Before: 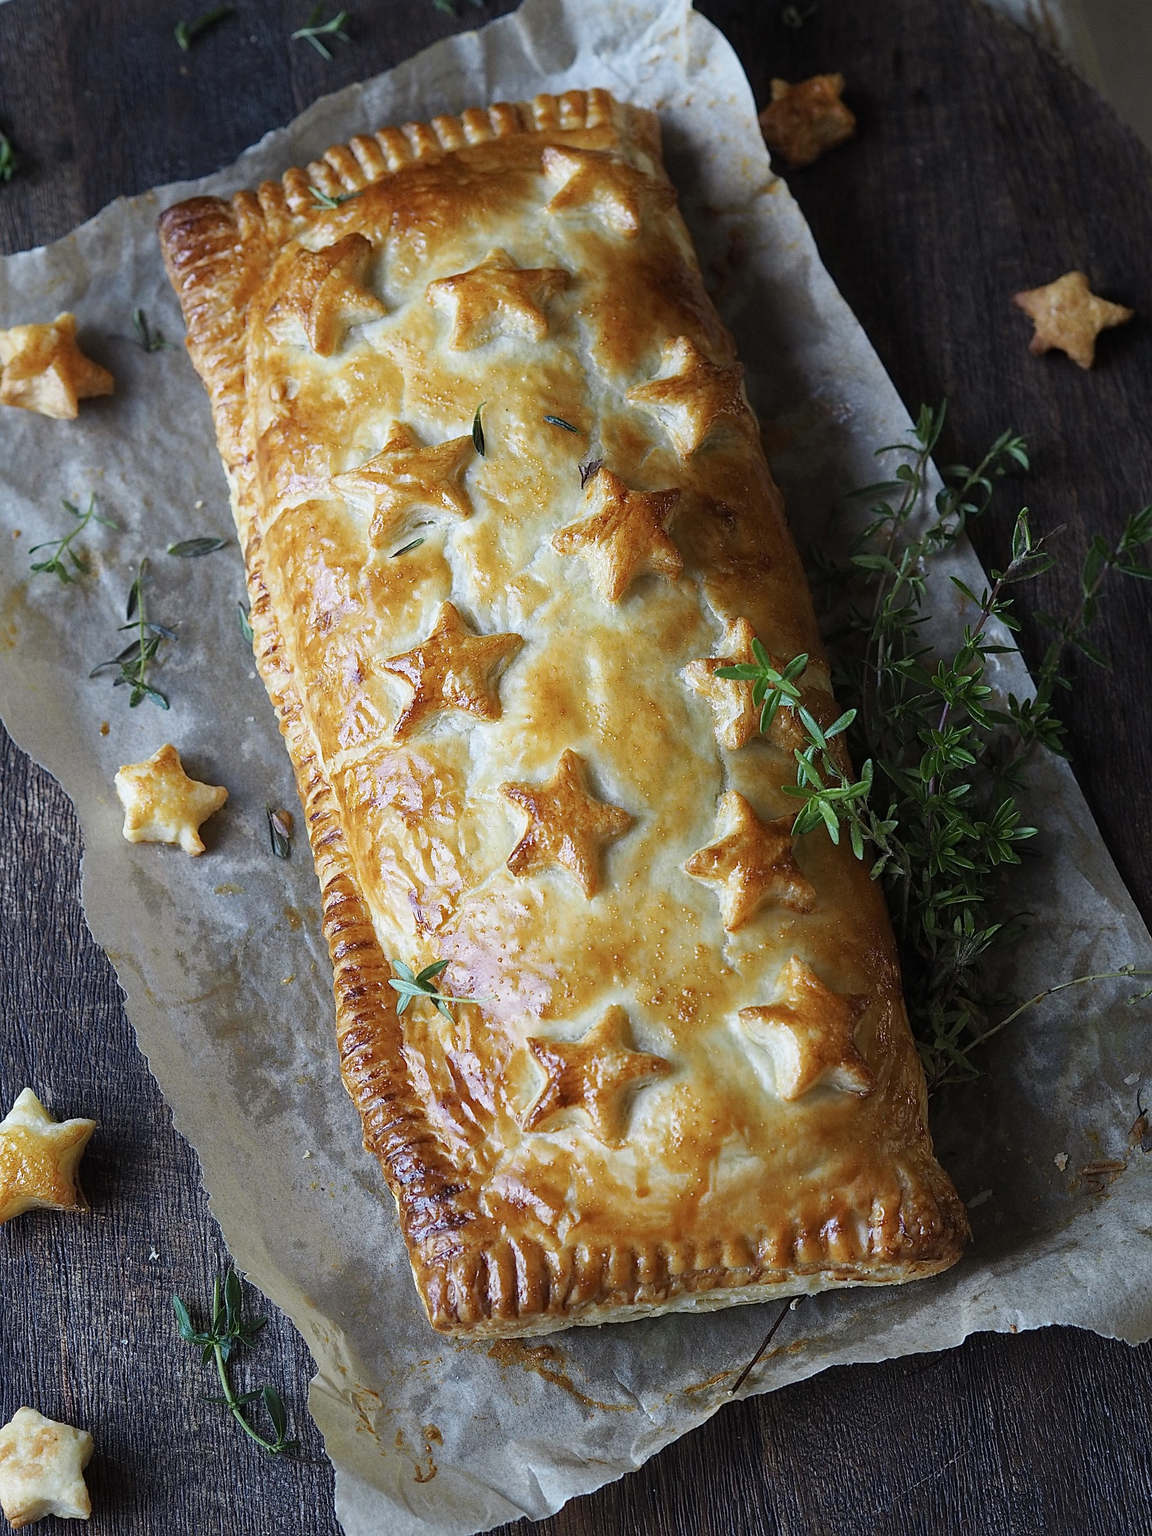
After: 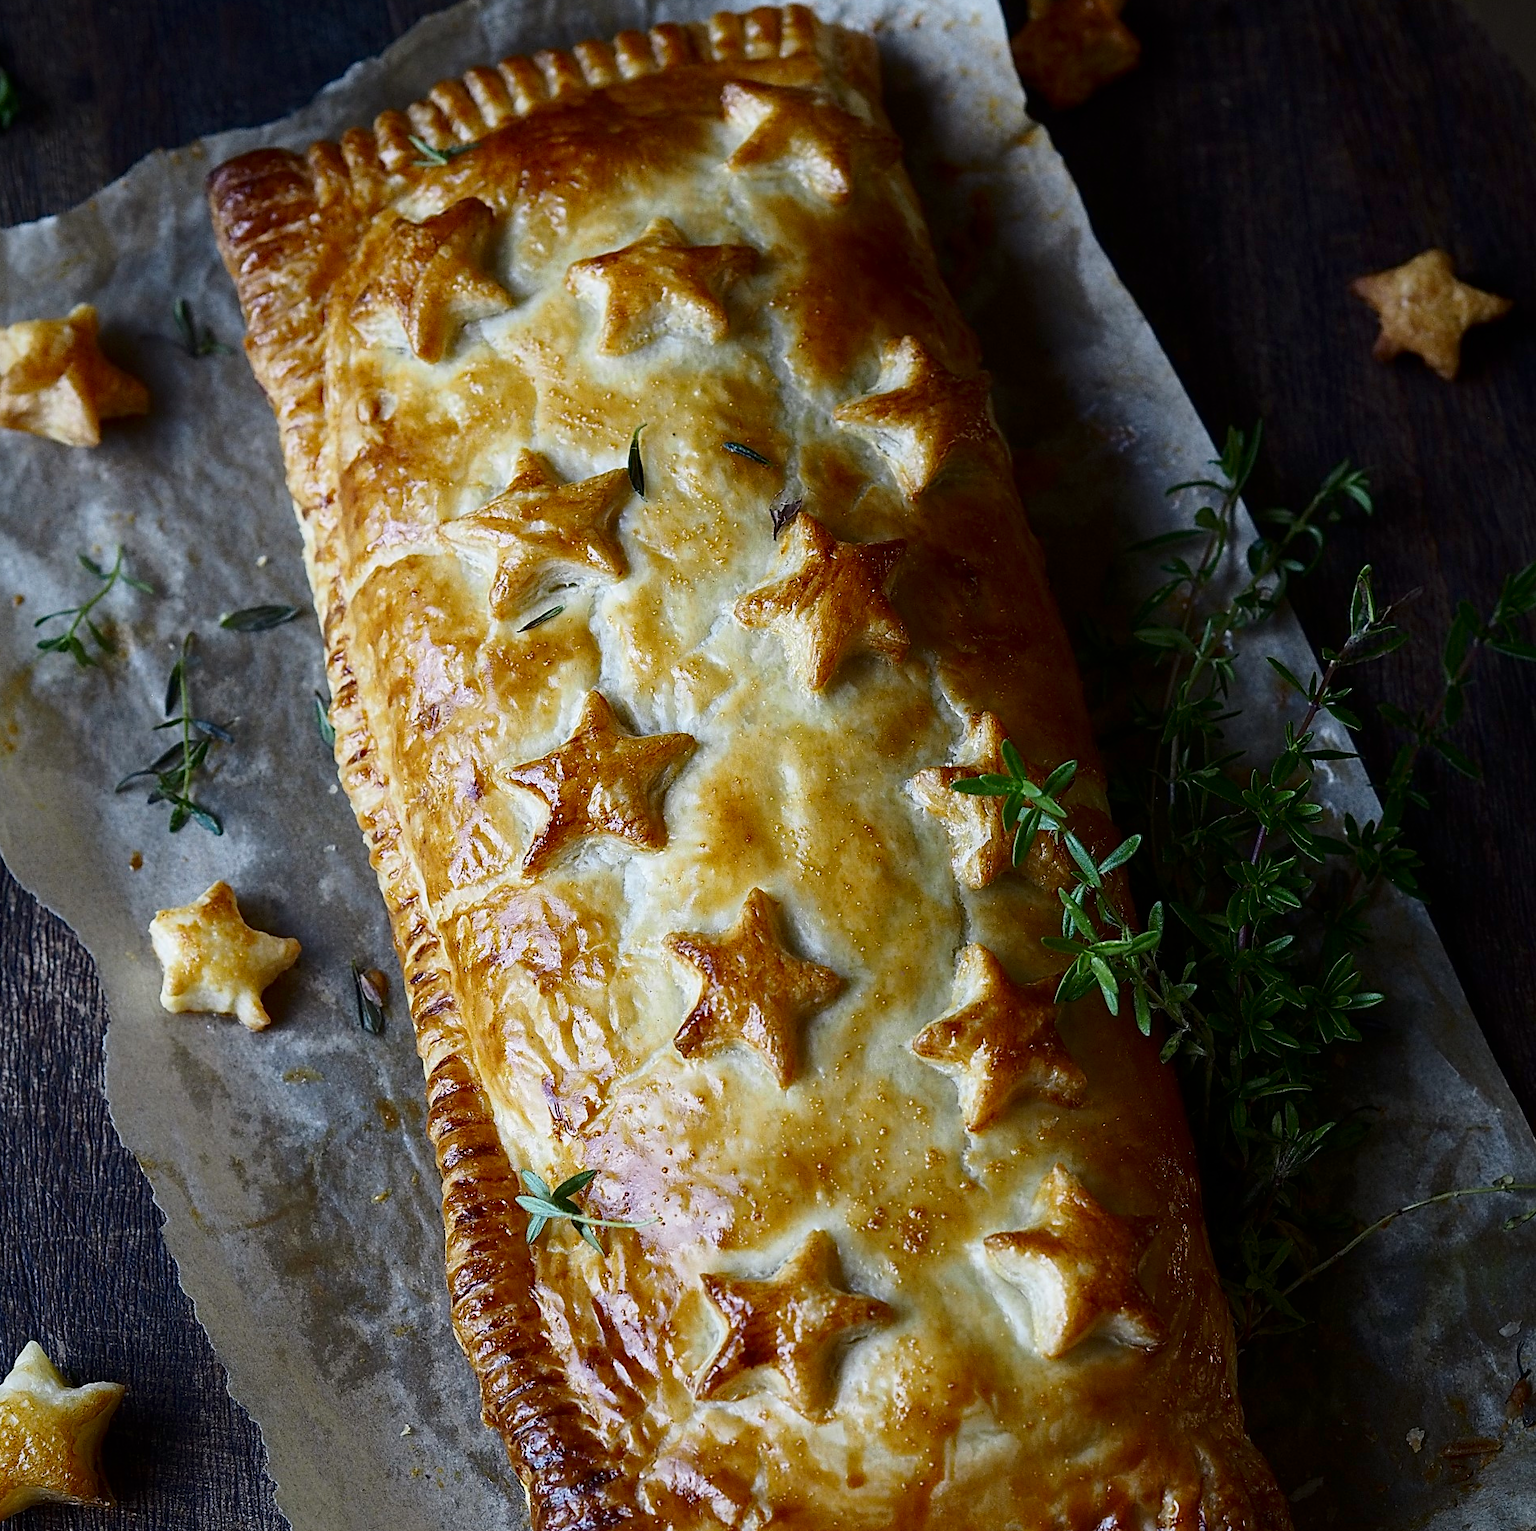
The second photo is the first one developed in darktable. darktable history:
contrast brightness saturation: contrast 0.135, brightness -0.223, saturation 0.149
crop: left 0.277%, top 5.548%, bottom 19.864%
vignetting: fall-off start 100.83%, fall-off radius 65.13%, brightness -0.365, saturation 0.009, automatic ratio true
